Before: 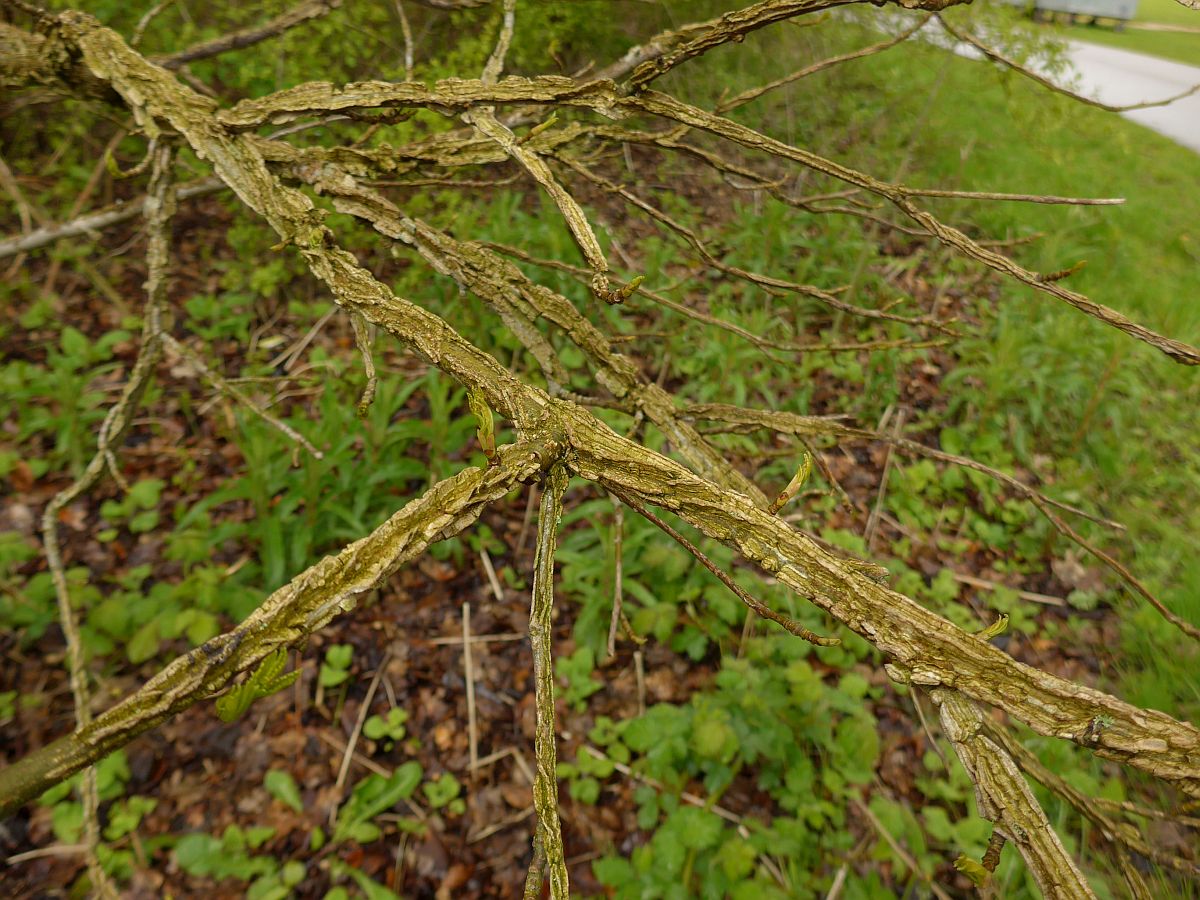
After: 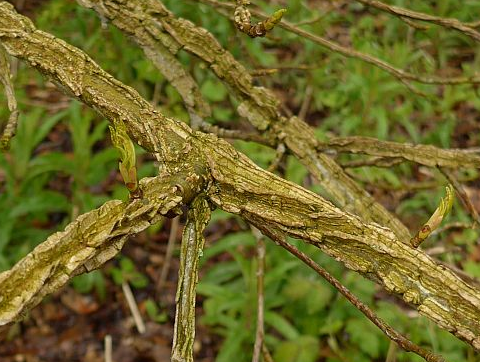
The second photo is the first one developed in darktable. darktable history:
crop: left 29.86%, top 29.747%, right 30.083%, bottom 29.931%
